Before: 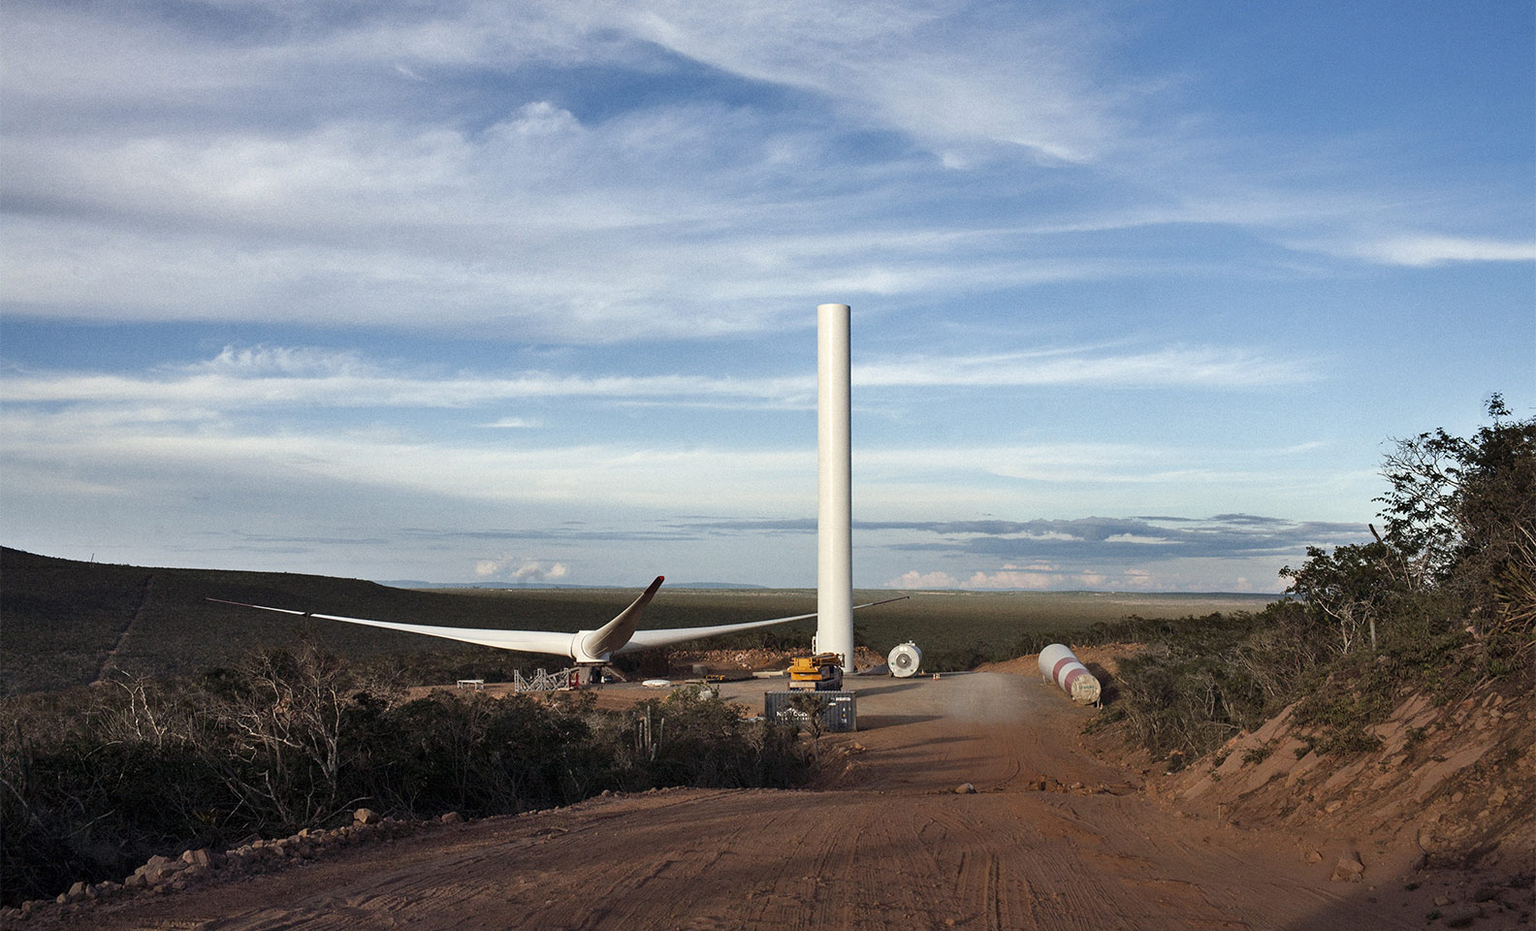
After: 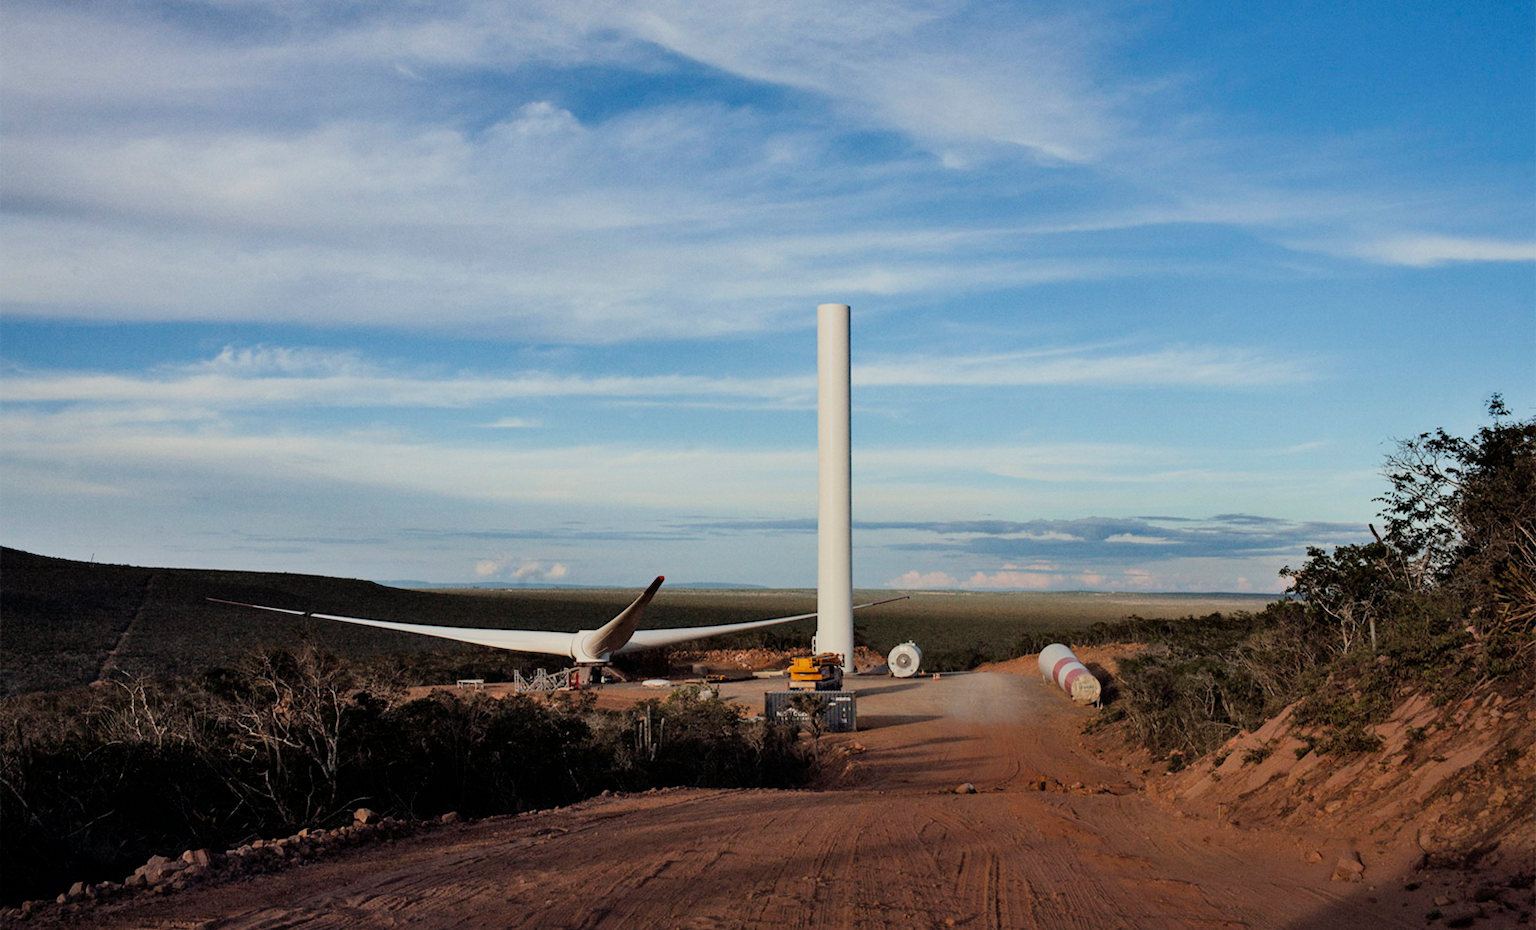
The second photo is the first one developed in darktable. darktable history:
contrast brightness saturation: saturation 0.13
filmic rgb: black relative exposure -7.65 EV, white relative exposure 4.56 EV, hardness 3.61, color science v6 (2022)
lowpass: radius 0.5, unbound 0
white balance: emerald 1
